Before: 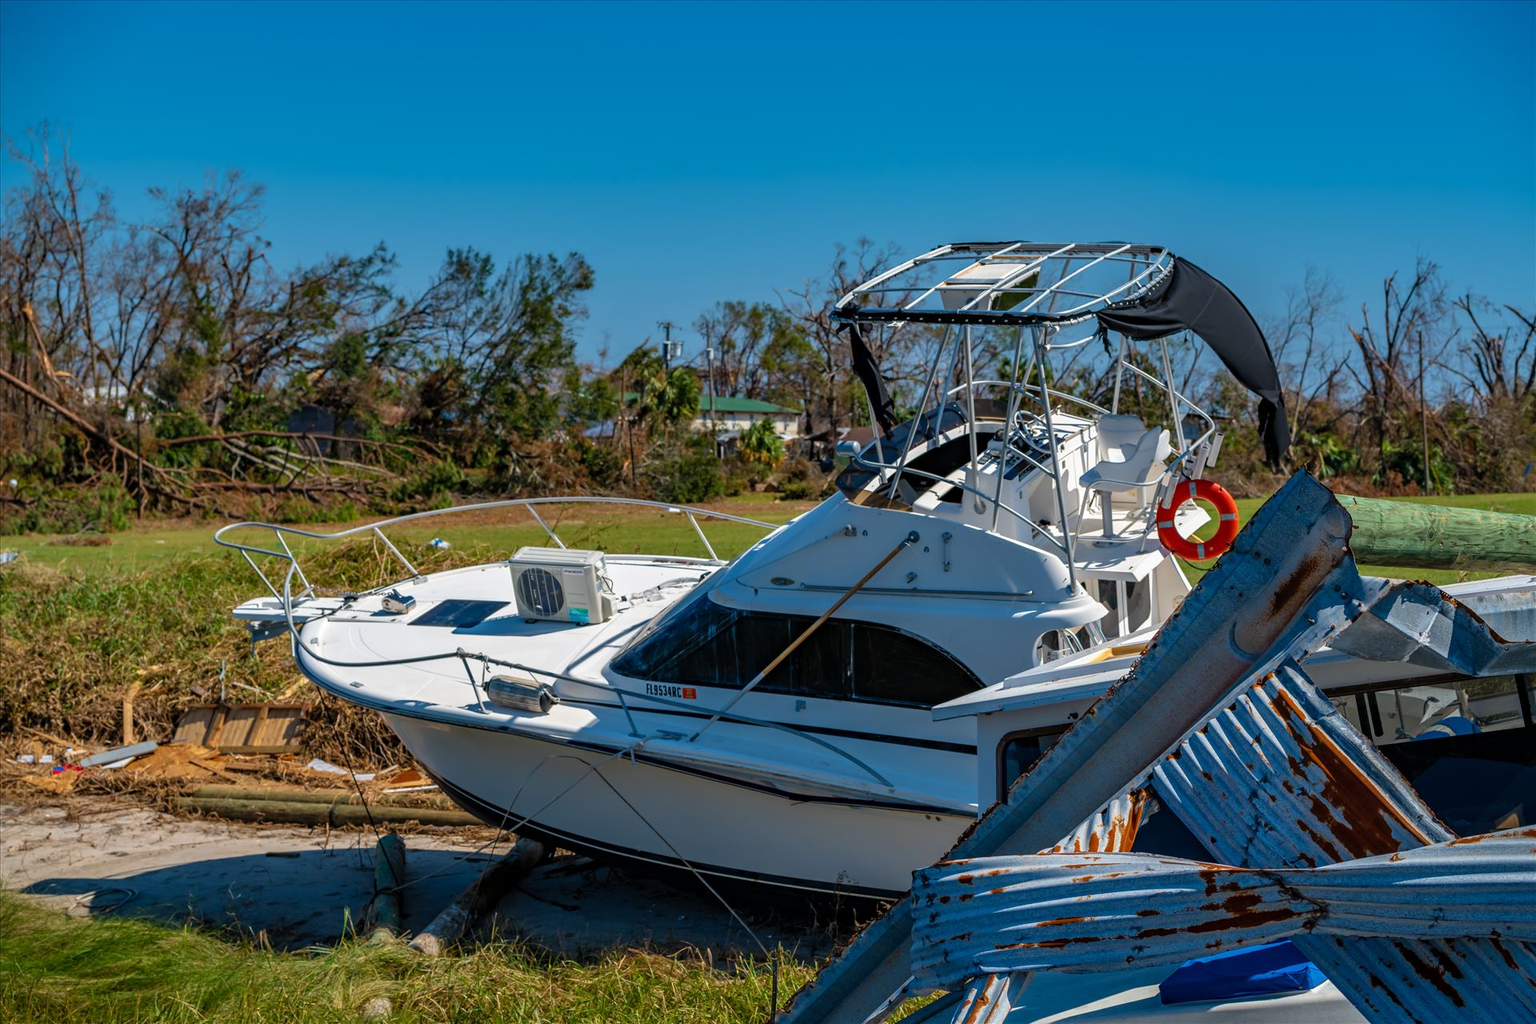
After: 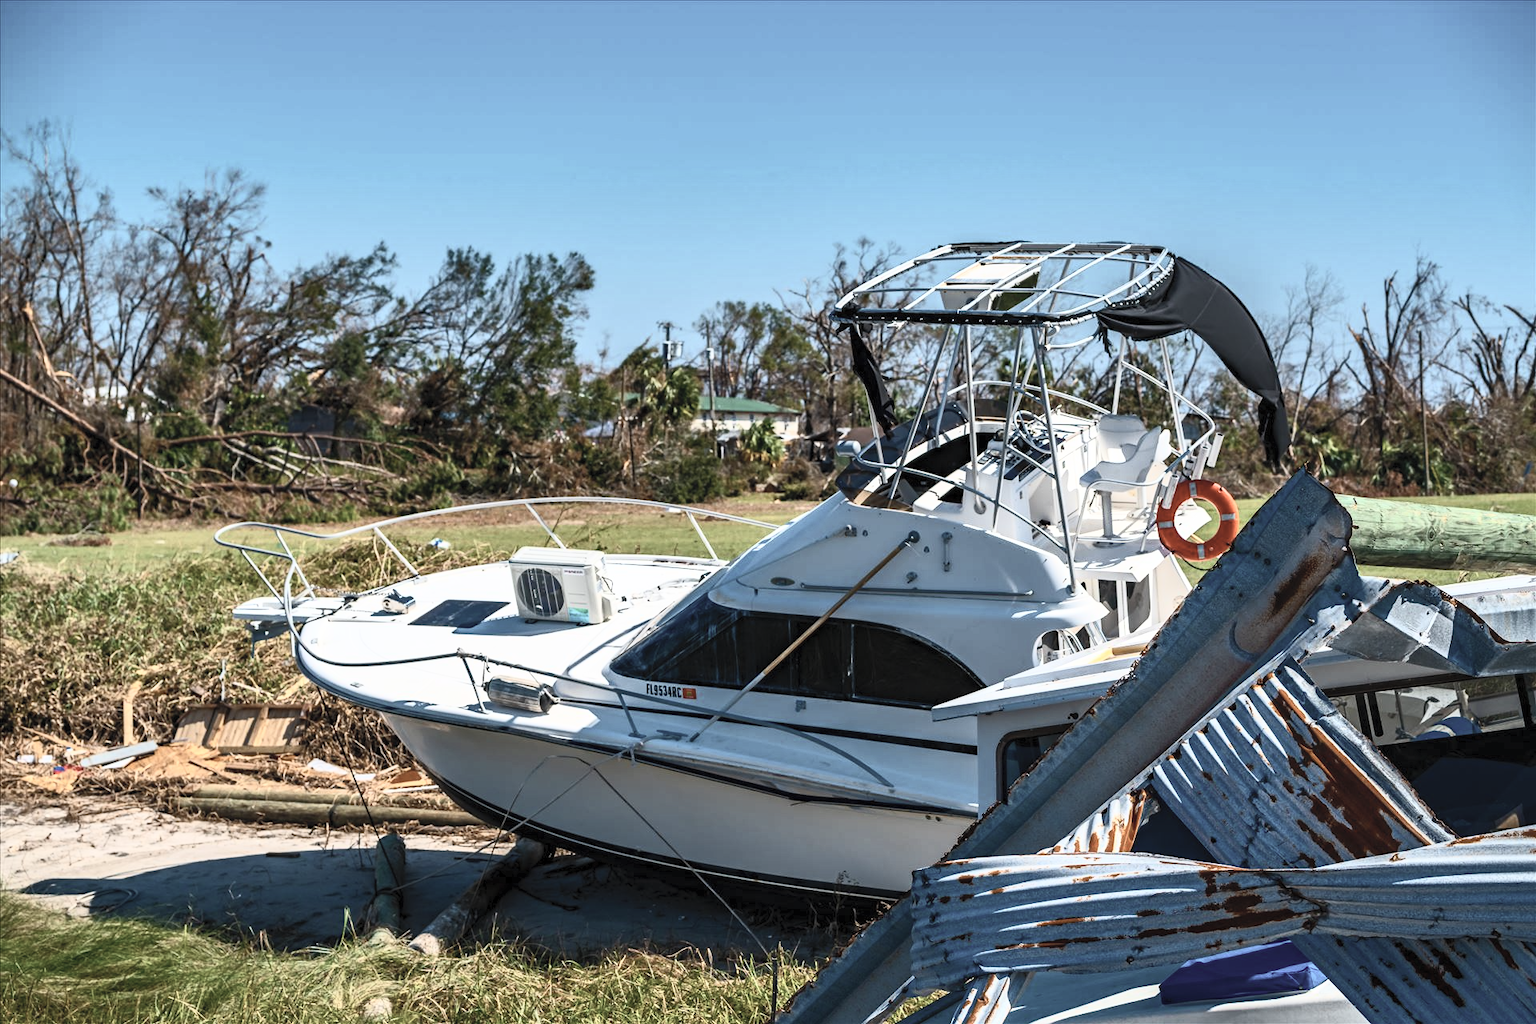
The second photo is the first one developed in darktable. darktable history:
contrast brightness saturation: contrast 0.562, brightness 0.574, saturation -0.341
